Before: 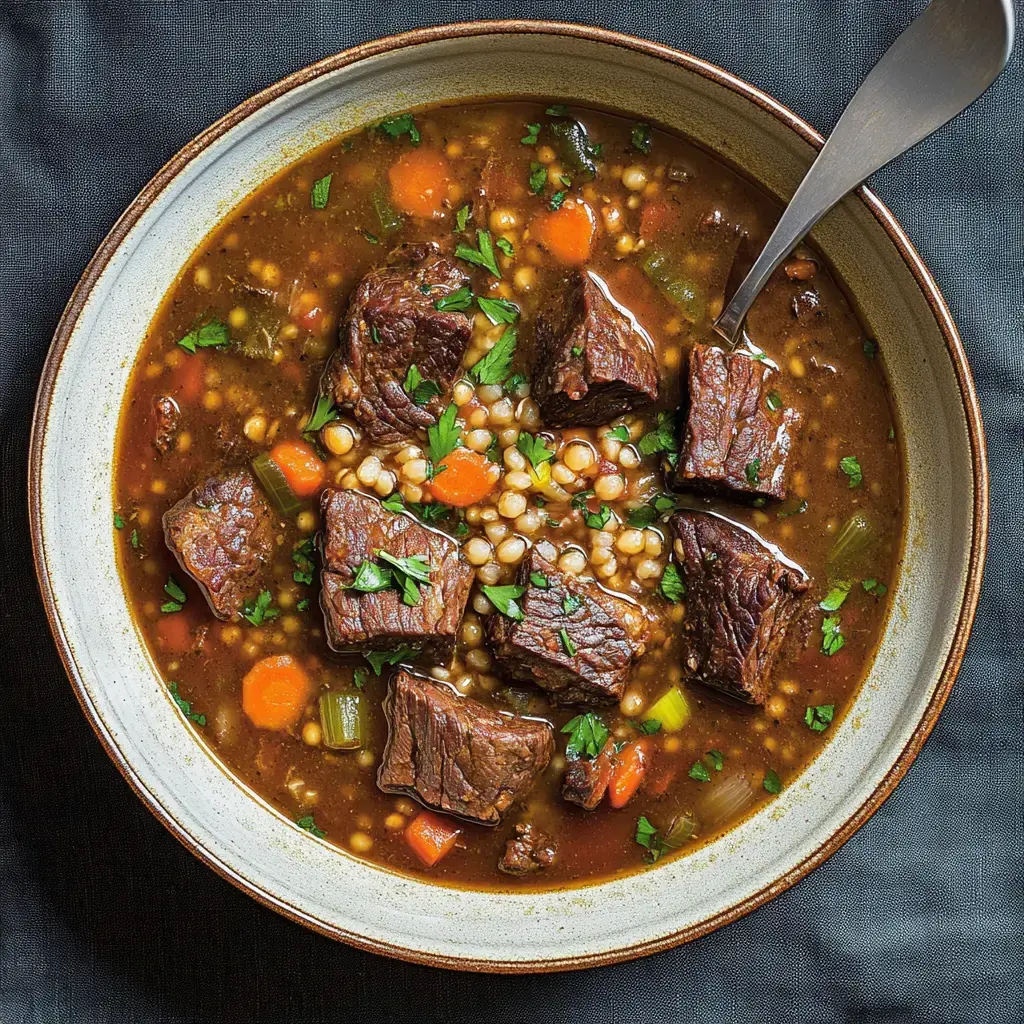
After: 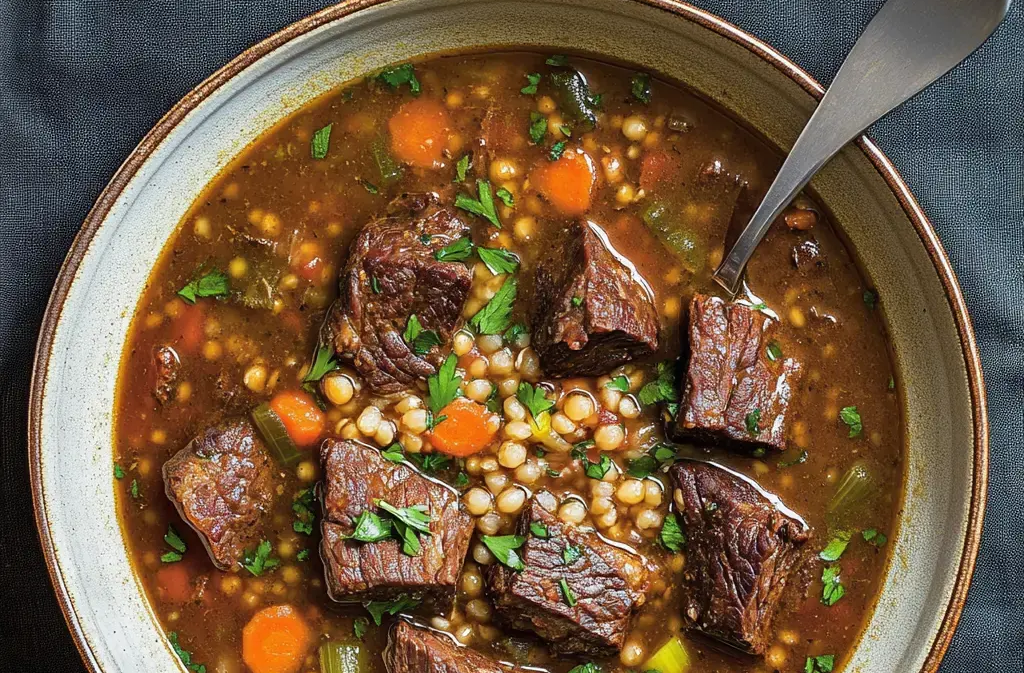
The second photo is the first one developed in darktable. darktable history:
crop and rotate: top 4.939%, bottom 29.258%
